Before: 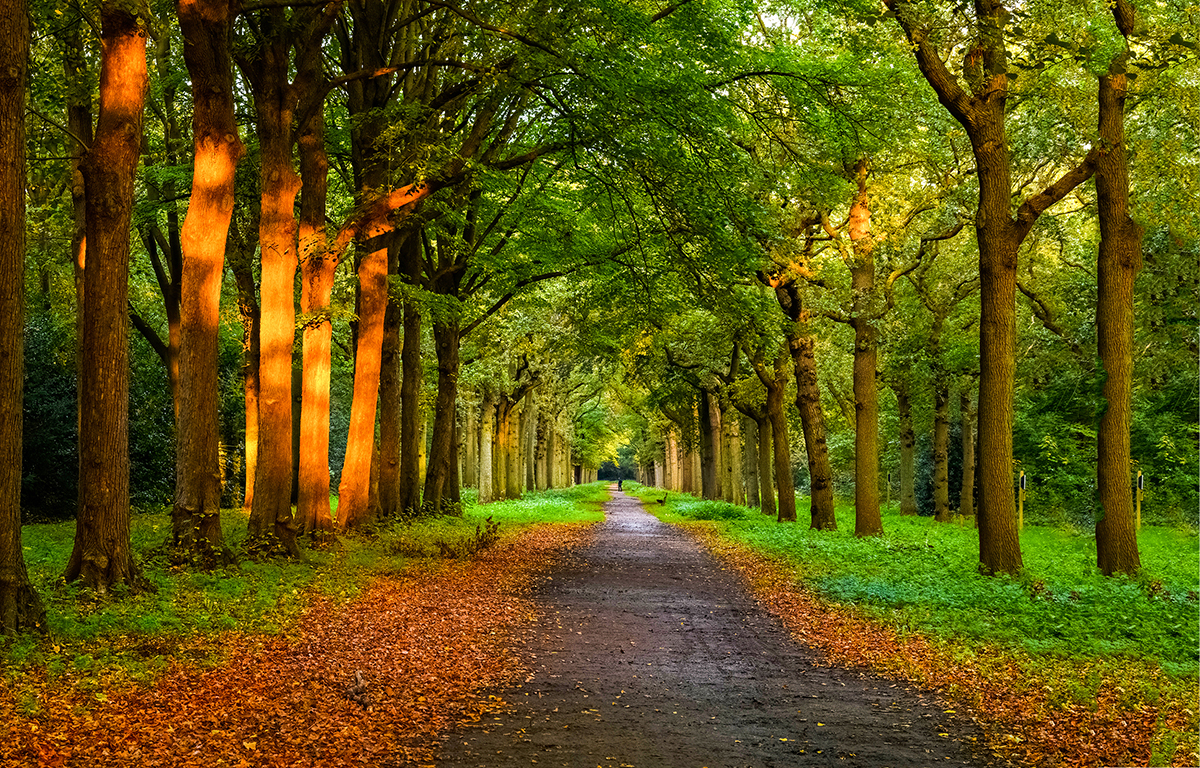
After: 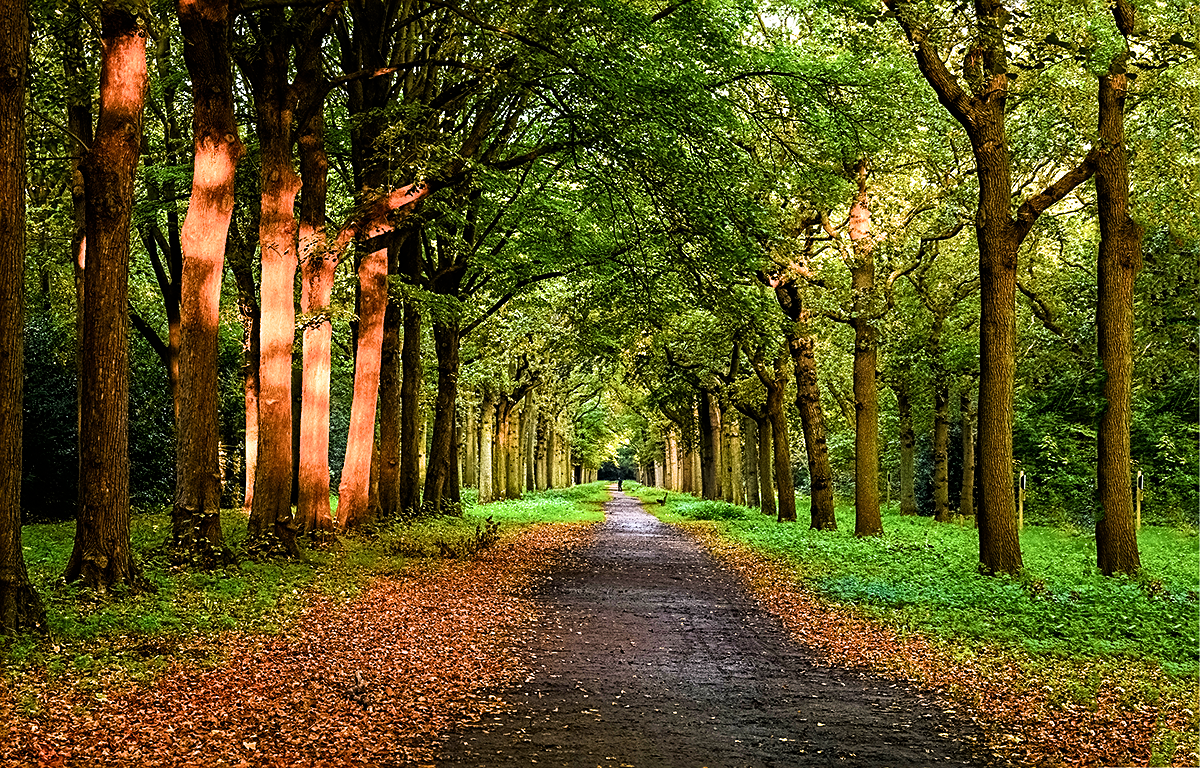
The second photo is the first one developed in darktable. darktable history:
sharpen: on, module defaults
filmic rgb: white relative exposure 2.34 EV, hardness 6.59
